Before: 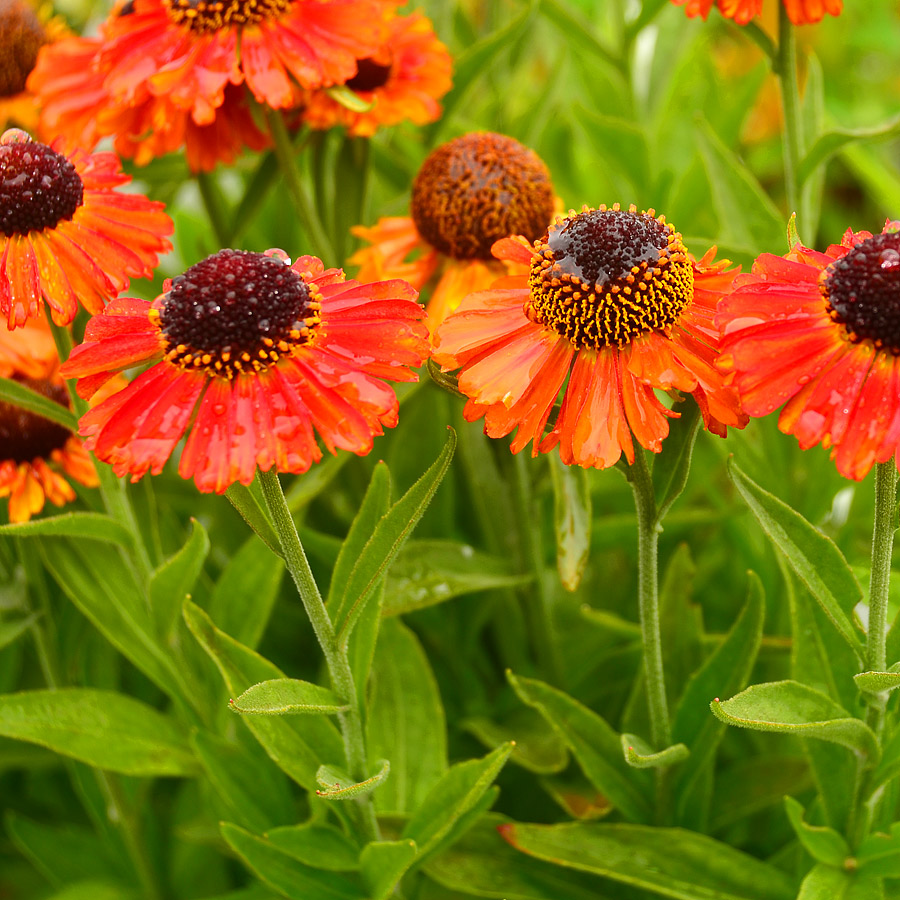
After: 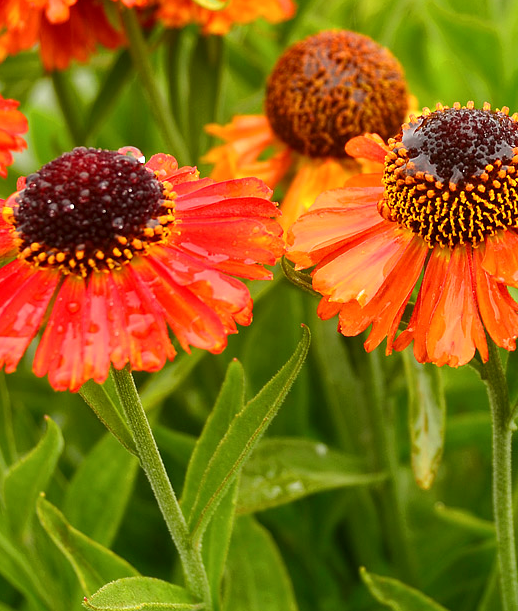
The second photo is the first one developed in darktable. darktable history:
crop: left 16.224%, top 11.405%, right 26.183%, bottom 20.689%
local contrast: highlights 105%, shadows 100%, detail 119%, midtone range 0.2
